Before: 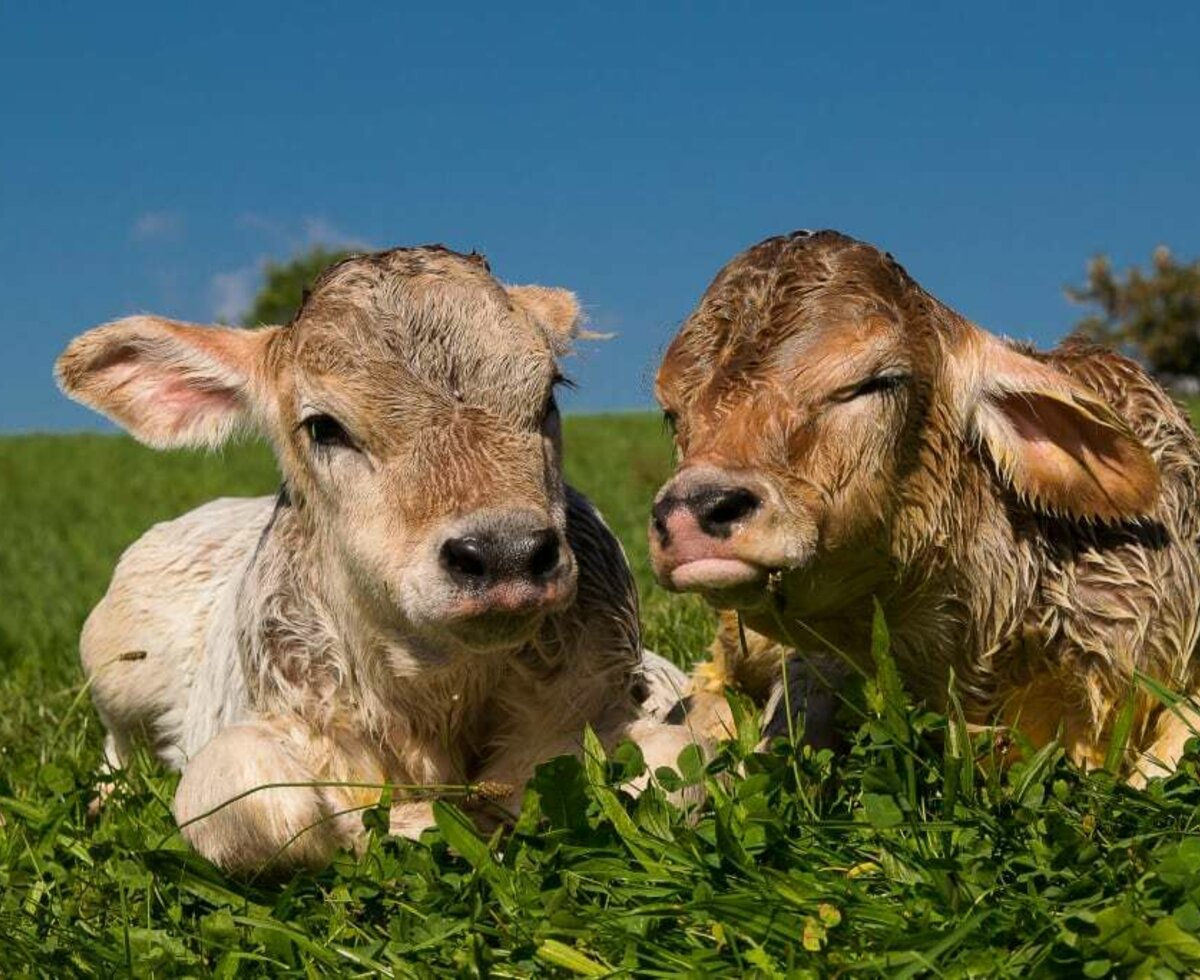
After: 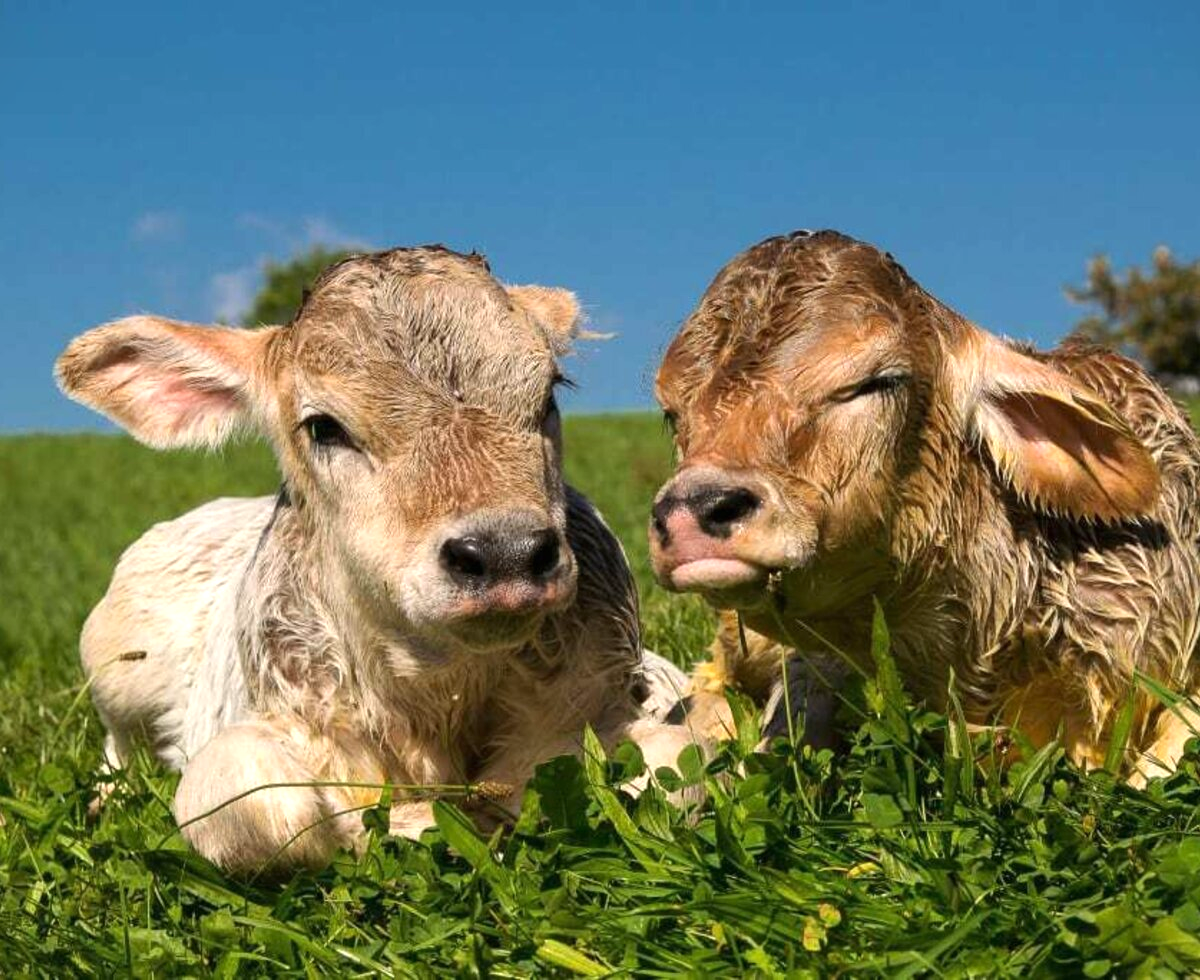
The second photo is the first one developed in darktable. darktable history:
vignetting: fall-off start 116.67%, fall-off radius 59.26%, brightness -0.31, saturation -0.056
exposure: black level correction 0, exposure 0.5 EV, compensate highlight preservation false
